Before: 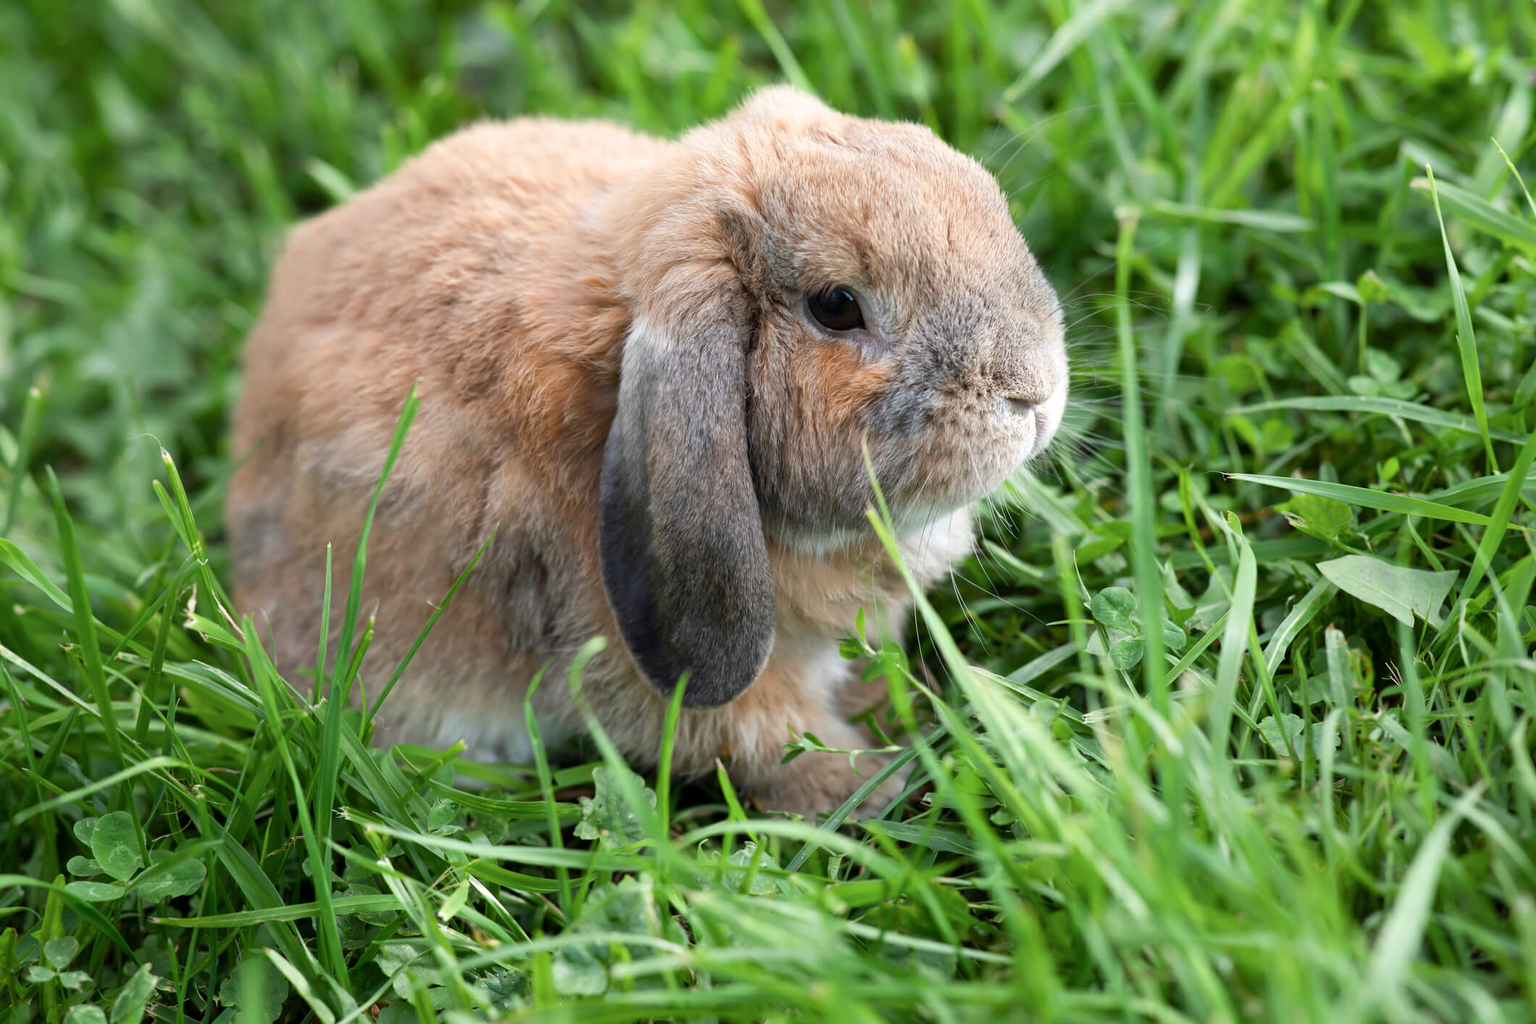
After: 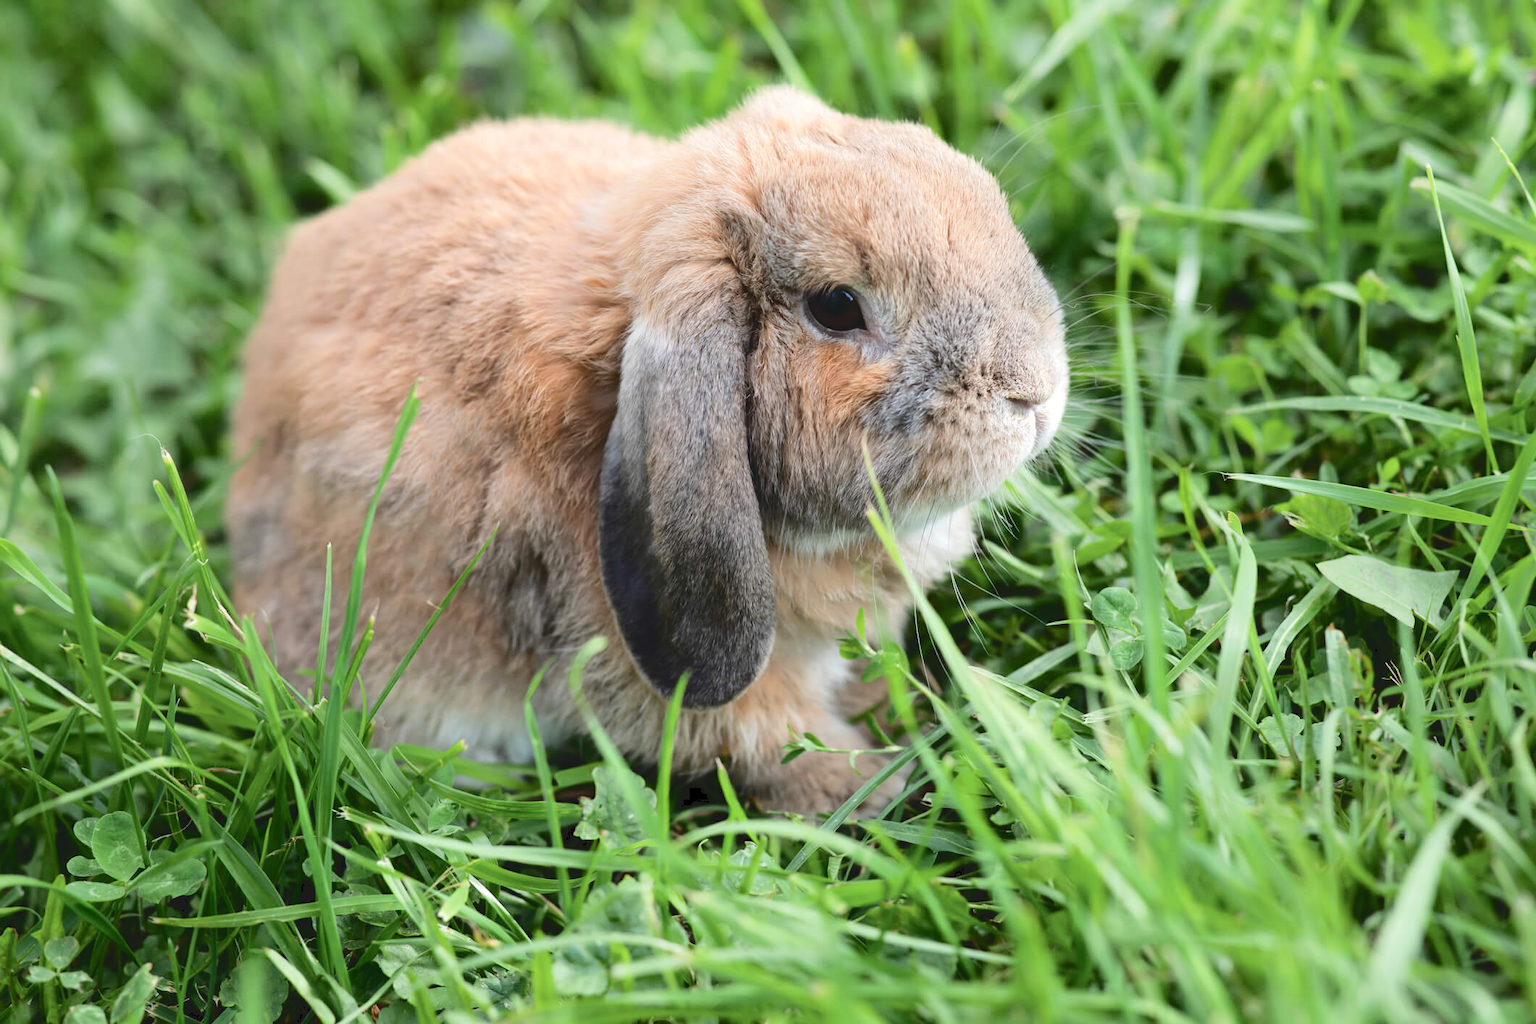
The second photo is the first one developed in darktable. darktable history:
tone curve: curves: ch0 [(0, 0) (0.003, 0.09) (0.011, 0.095) (0.025, 0.097) (0.044, 0.108) (0.069, 0.117) (0.1, 0.129) (0.136, 0.151) (0.177, 0.185) (0.224, 0.229) (0.277, 0.299) (0.335, 0.379) (0.399, 0.469) (0.468, 0.55) (0.543, 0.629) (0.623, 0.702) (0.709, 0.775) (0.801, 0.85) (0.898, 0.91) (1, 1)], color space Lab, independent channels, preserve colors none
